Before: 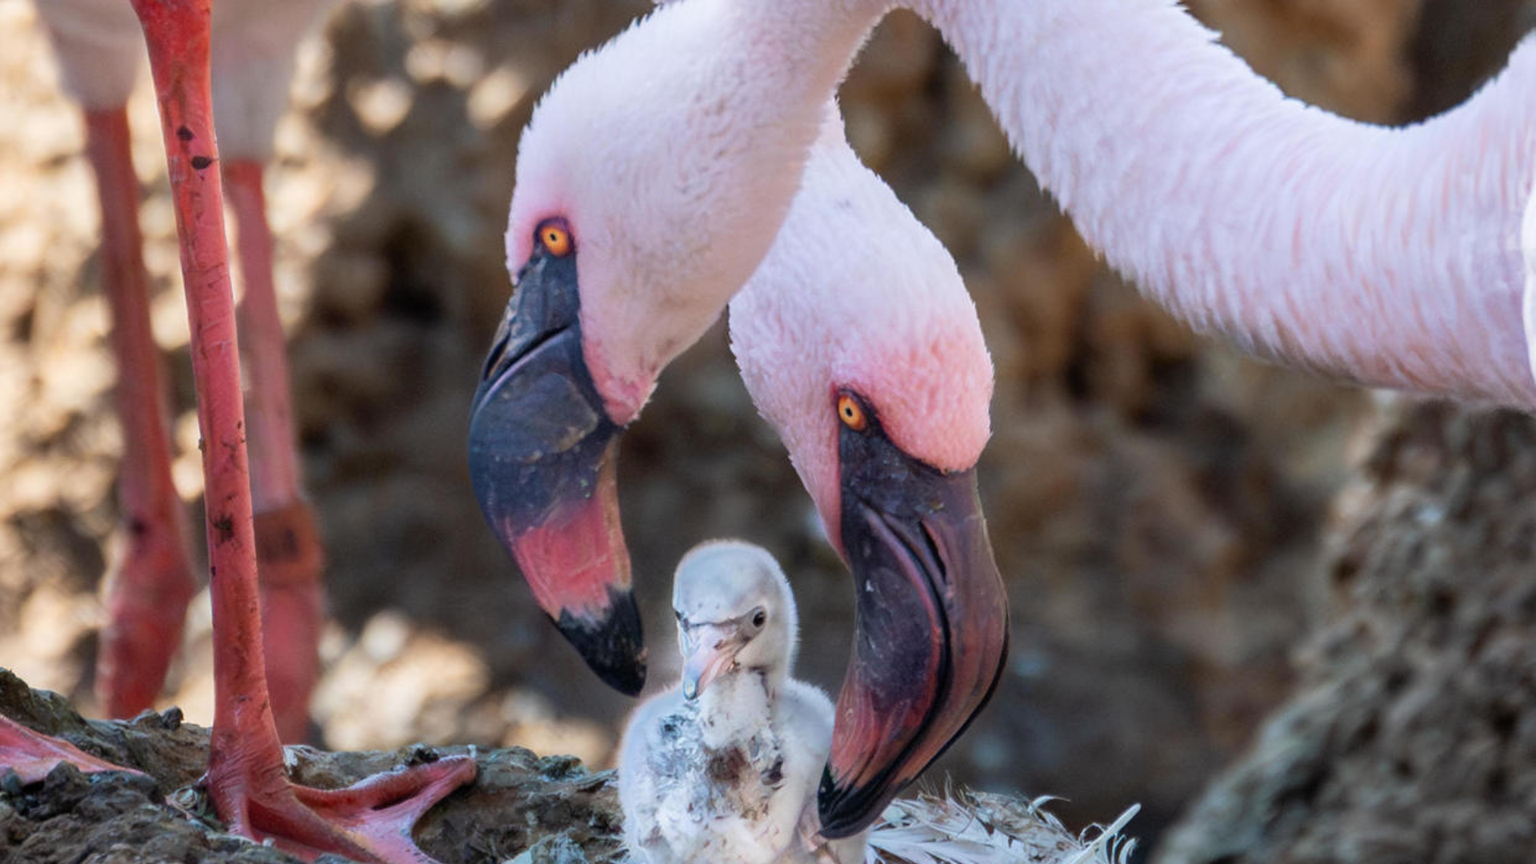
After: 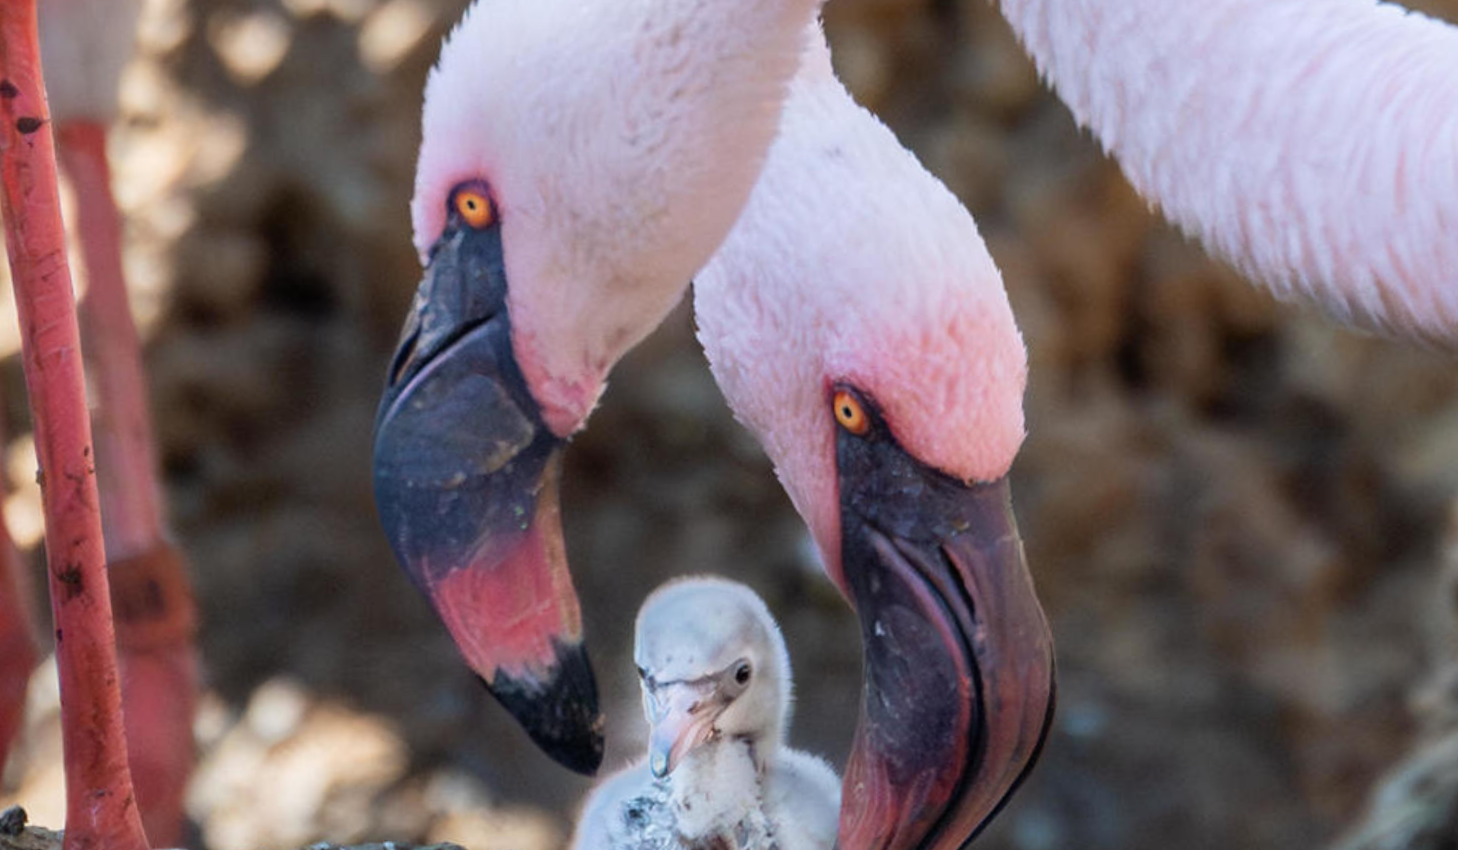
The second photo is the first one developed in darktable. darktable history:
rotate and perspective: rotation -1.75°, automatic cropping off
crop and rotate: left 11.831%, top 11.346%, right 13.429%, bottom 13.899%
bloom: size 3%, threshold 100%, strength 0%
